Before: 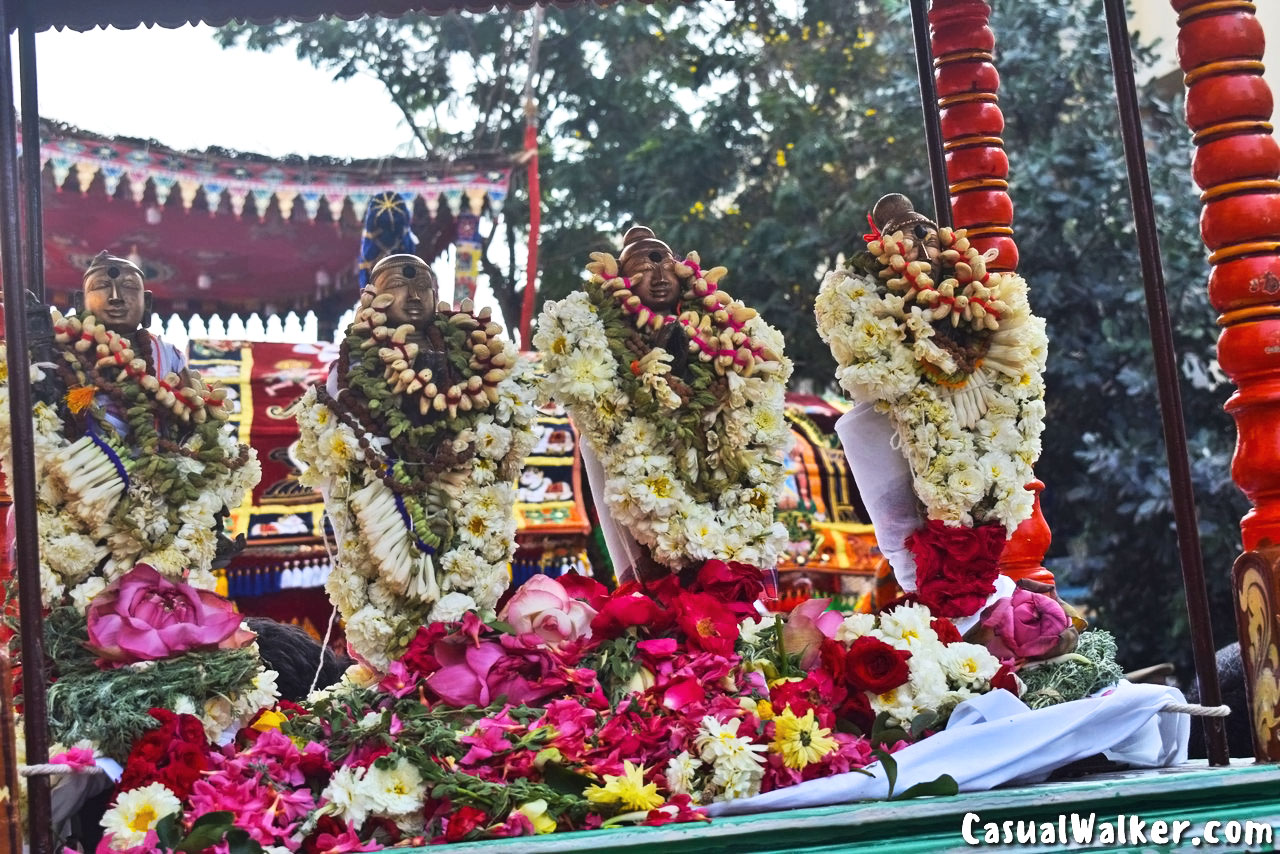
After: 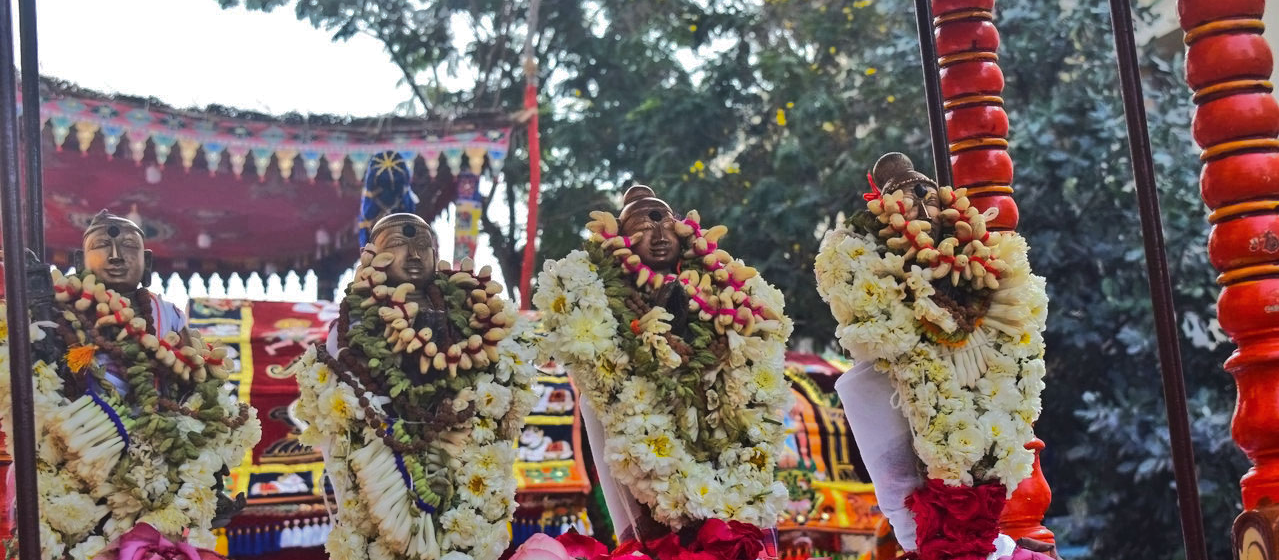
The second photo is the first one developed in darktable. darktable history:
crop and rotate: top 4.848%, bottom 29.503%
shadows and highlights: shadows -19.91, highlights -73.15
